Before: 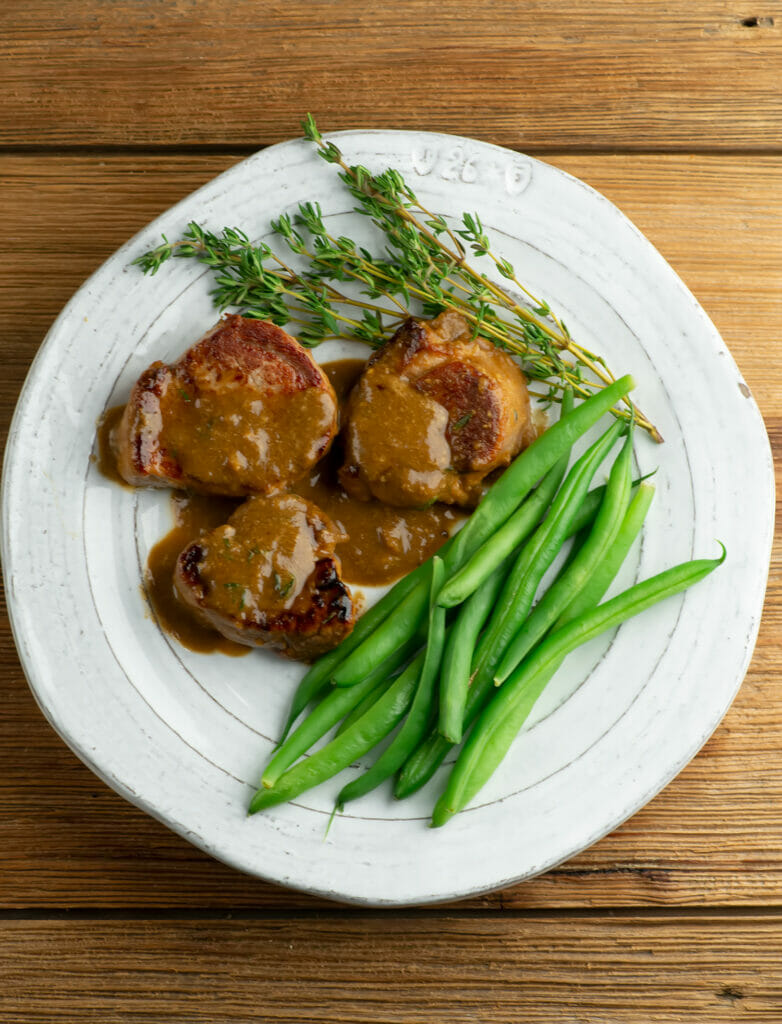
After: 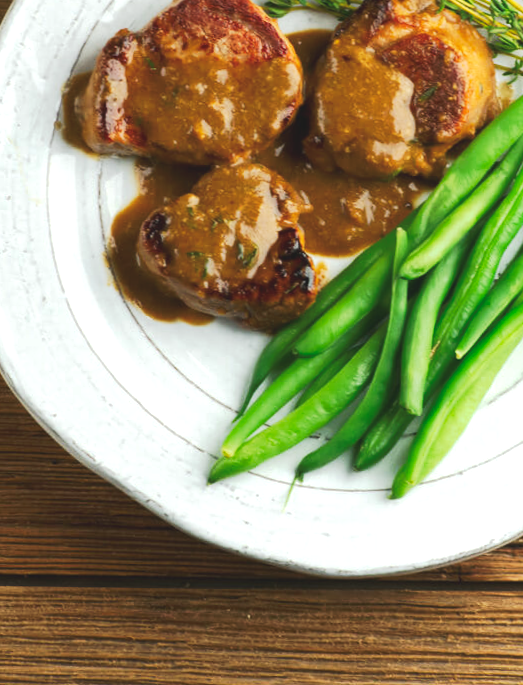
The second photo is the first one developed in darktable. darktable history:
exposure: black level correction -0.008, exposure 0.067 EV, compensate highlight preservation false
tone curve: curves: ch0 [(0, 0) (0.003, 0.026) (0.011, 0.03) (0.025, 0.047) (0.044, 0.082) (0.069, 0.119) (0.1, 0.157) (0.136, 0.19) (0.177, 0.231) (0.224, 0.27) (0.277, 0.318) (0.335, 0.383) (0.399, 0.456) (0.468, 0.532) (0.543, 0.618) (0.623, 0.71) (0.709, 0.786) (0.801, 0.851) (0.898, 0.908) (1, 1)], preserve colors none
contrast brightness saturation: saturation 0.13
tone equalizer: -8 EV -0.417 EV, -7 EV -0.389 EV, -6 EV -0.333 EV, -5 EV -0.222 EV, -3 EV 0.222 EV, -2 EV 0.333 EV, -1 EV 0.389 EV, +0 EV 0.417 EV, edges refinement/feathering 500, mask exposure compensation -1.57 EV, preserve details no
crop and rotate: angle -0.82°, left 3.85%, top 31.828%, right 27.992%
